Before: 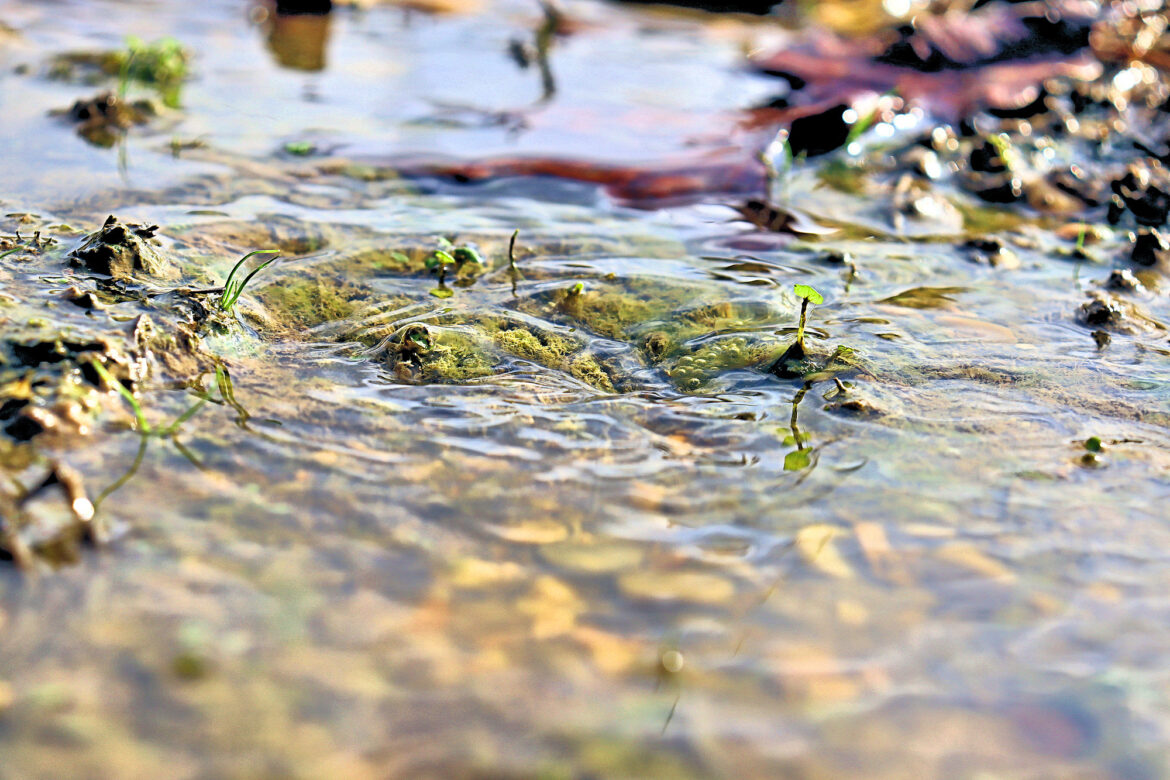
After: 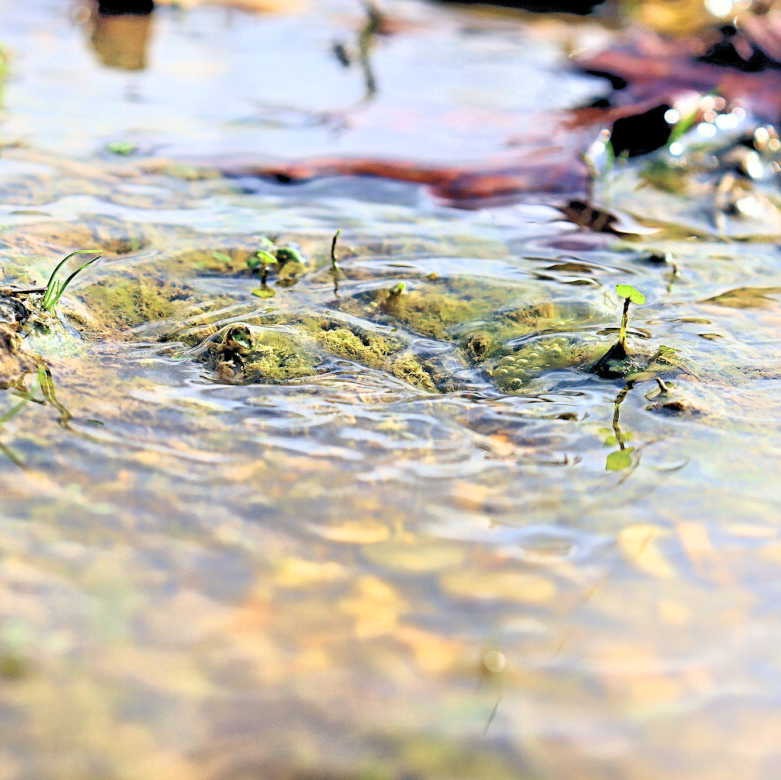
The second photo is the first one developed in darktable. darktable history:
exposure: compensate highlight preservation false
color calibration: illuminant same as pipeline (D50), adaptation XYZ, x 0.346, y 0.359, temperature 5017.29 K
crop and rotate: left 15.267%, right 17.934%
shadows and highlights: shadows -53.89, highlights 86.78, soften with gaussian
